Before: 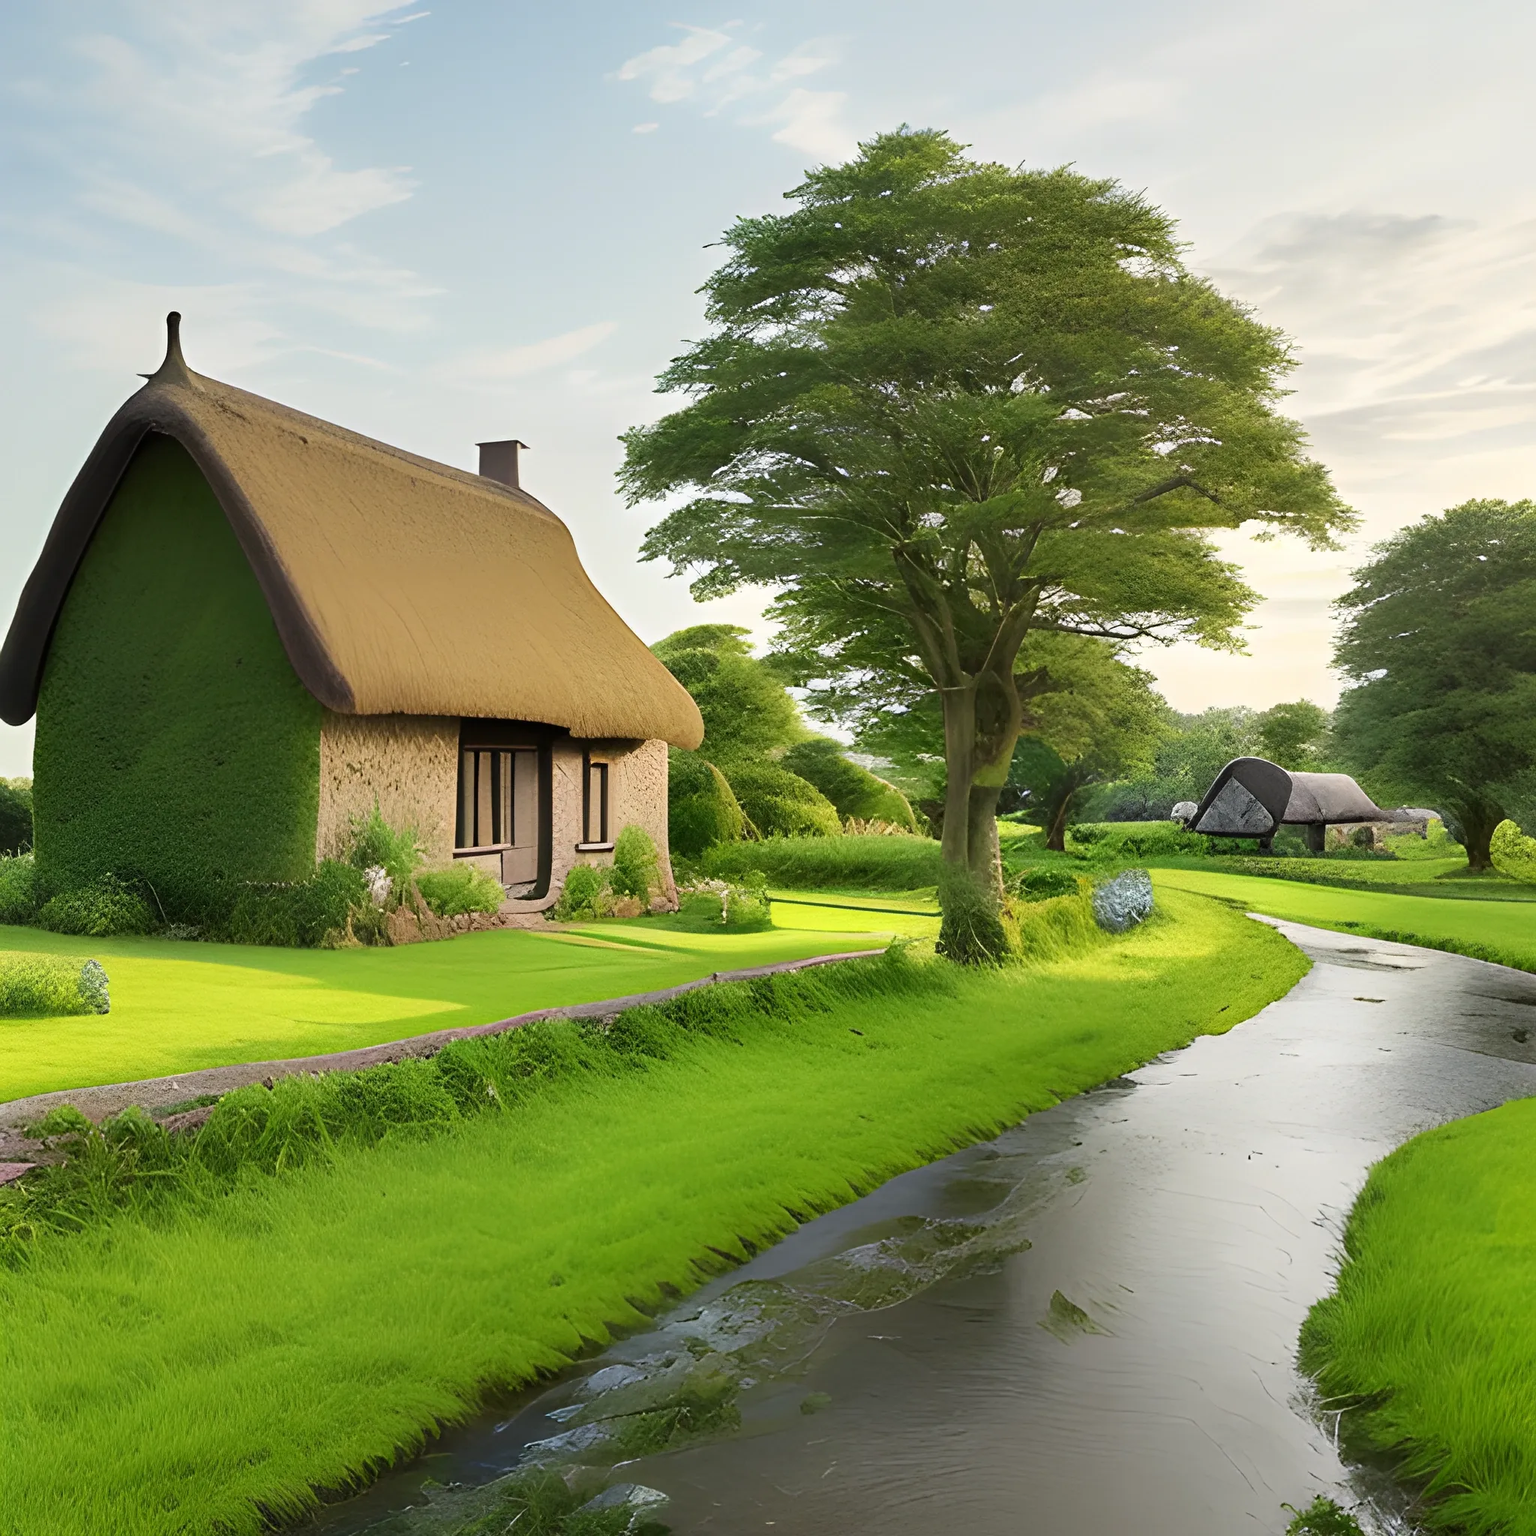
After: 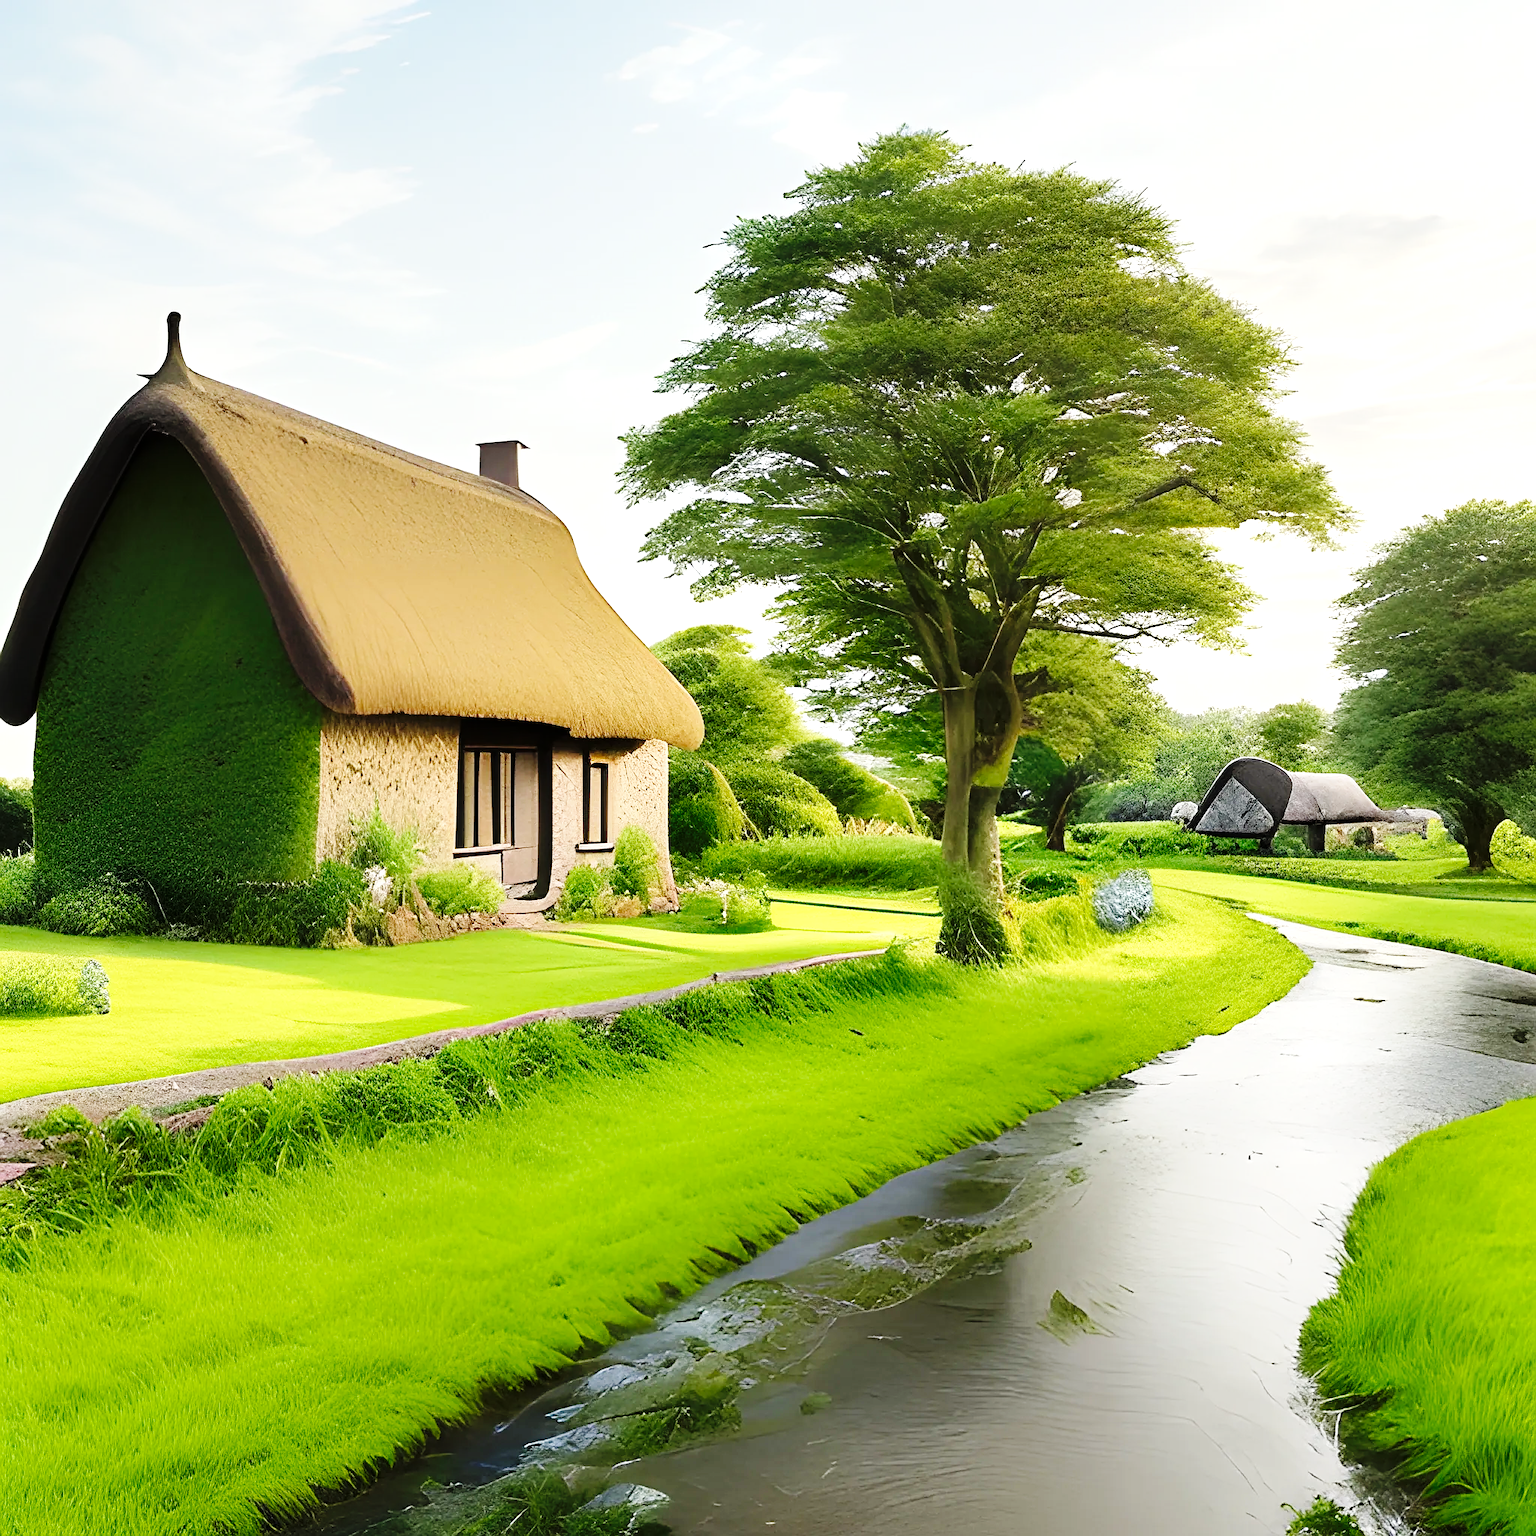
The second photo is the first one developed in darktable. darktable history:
tone equalizer: -8 EV -0.4 EV, -7 EV -0.391 EV, -6 EV -0.306 EV, -5 EV -0.222 EV, -3 EV 0.222 EV, -2 EV 0.341 EV, -1 EV 0.367 EV, +0 EV 0.406 EV
base curve: curves: ch0 [(0, 0) (0.036, 0.025) (0.121, 0.166) (0.206, 0.329) (0.605, 0.79) (1, 1)], exposure shift 0.01, preserve colors none
sharpen: radius 1.002
local contrast: mode bilateral grid, contrast 20, coarseness 49, detail 102%, midtone range 0.2
